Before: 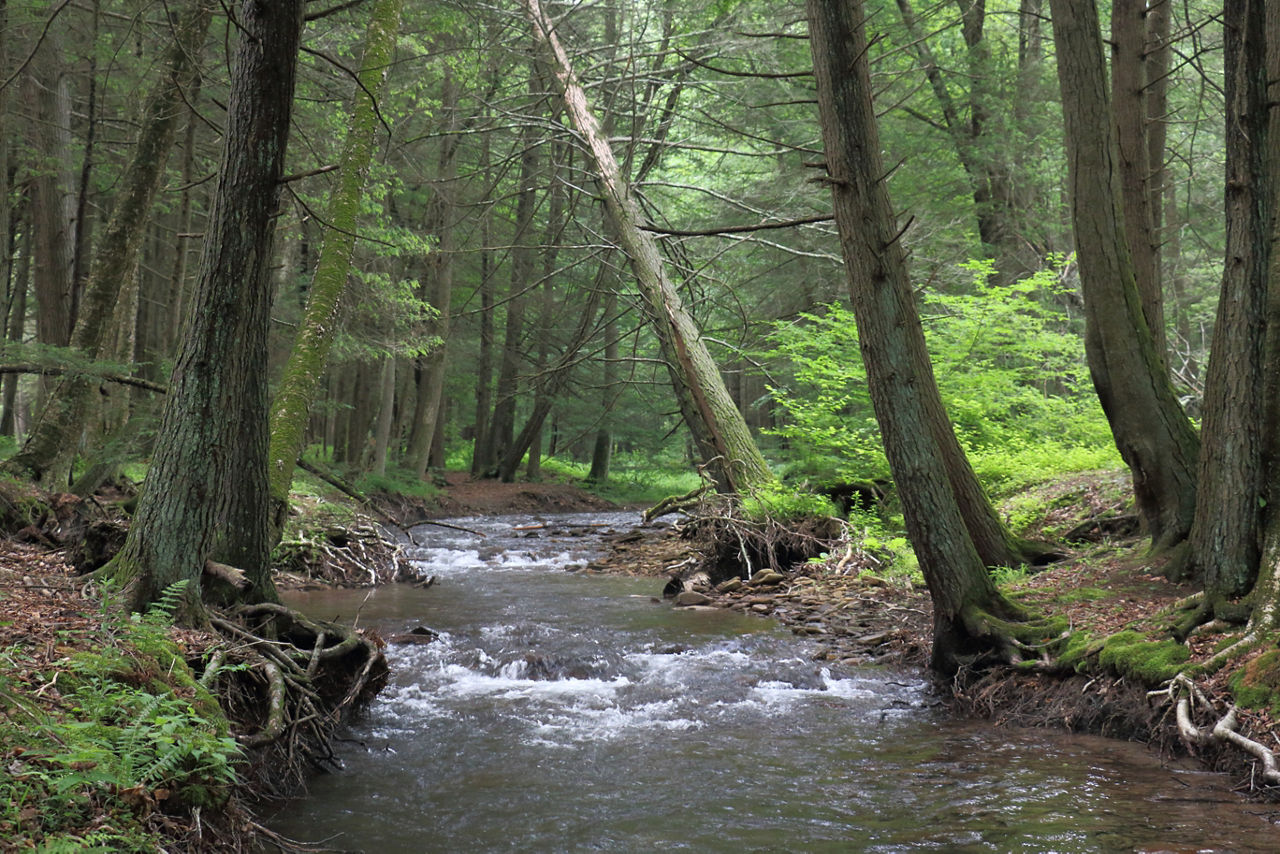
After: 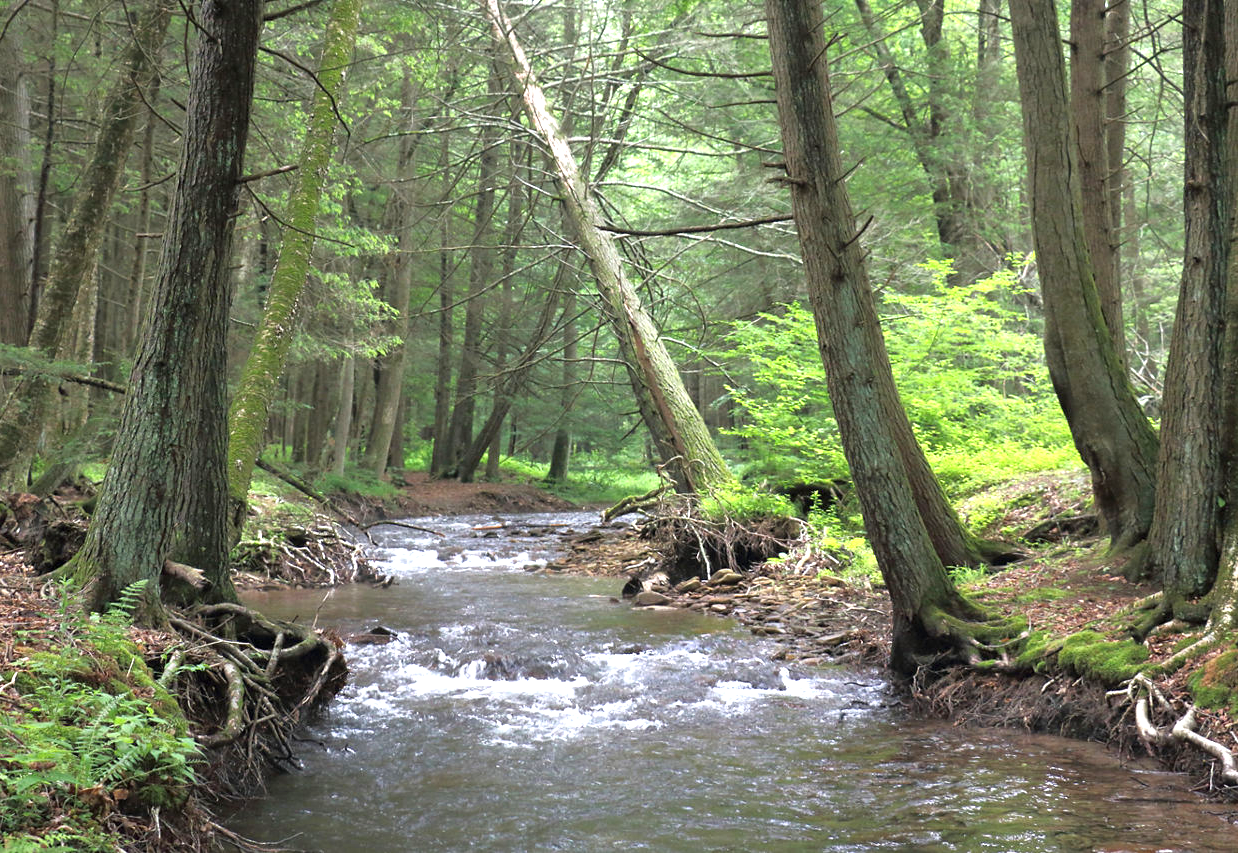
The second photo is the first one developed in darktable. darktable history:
crop and rotate: left 3.238%
color balance rgb: global vibrance 10%
exposure: exposure 0.921 EV, compensate highlight preservation false
